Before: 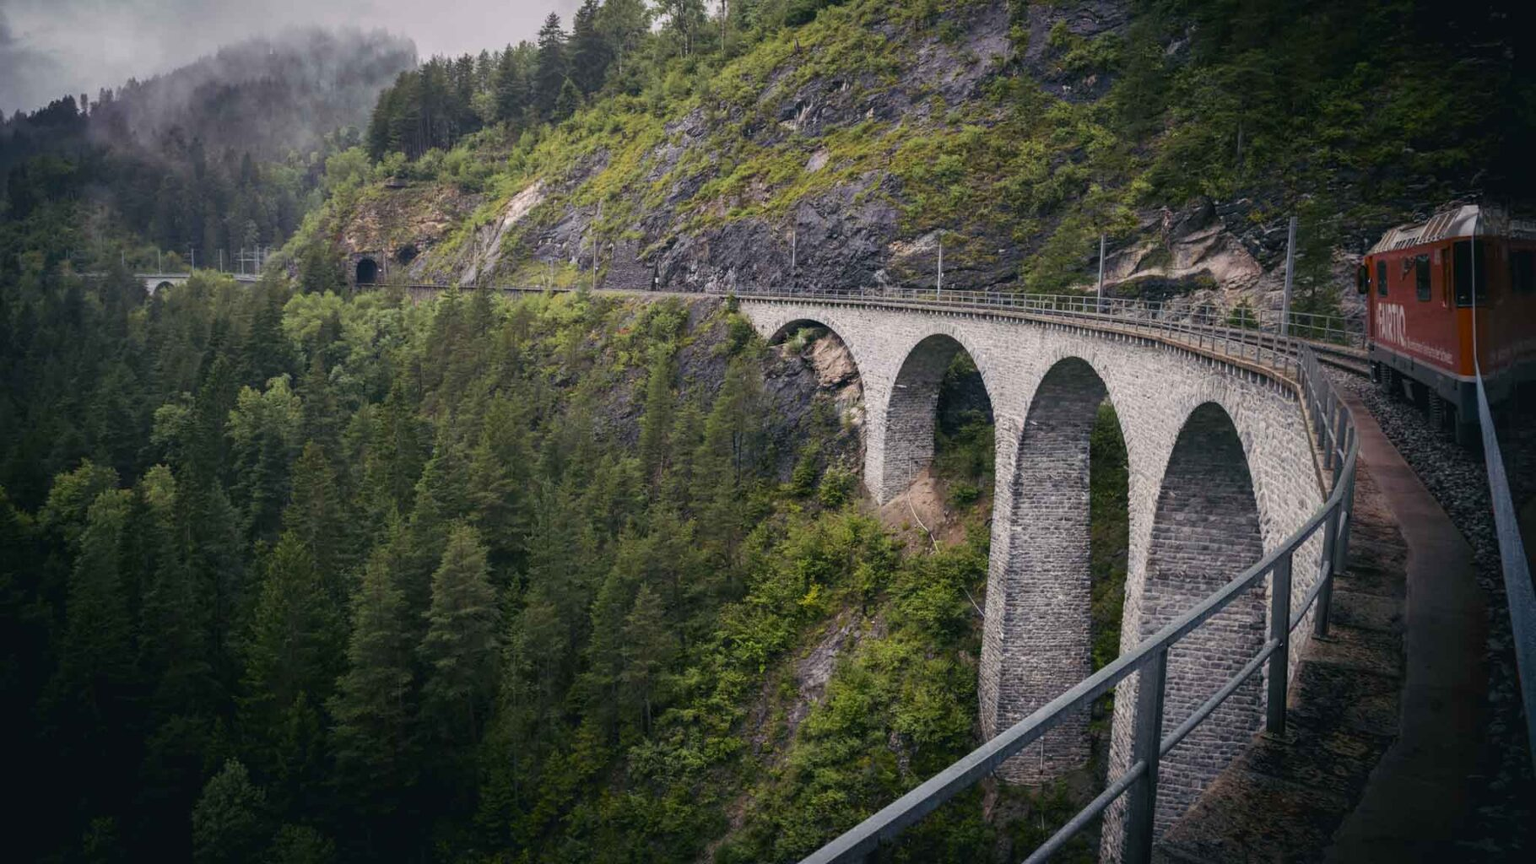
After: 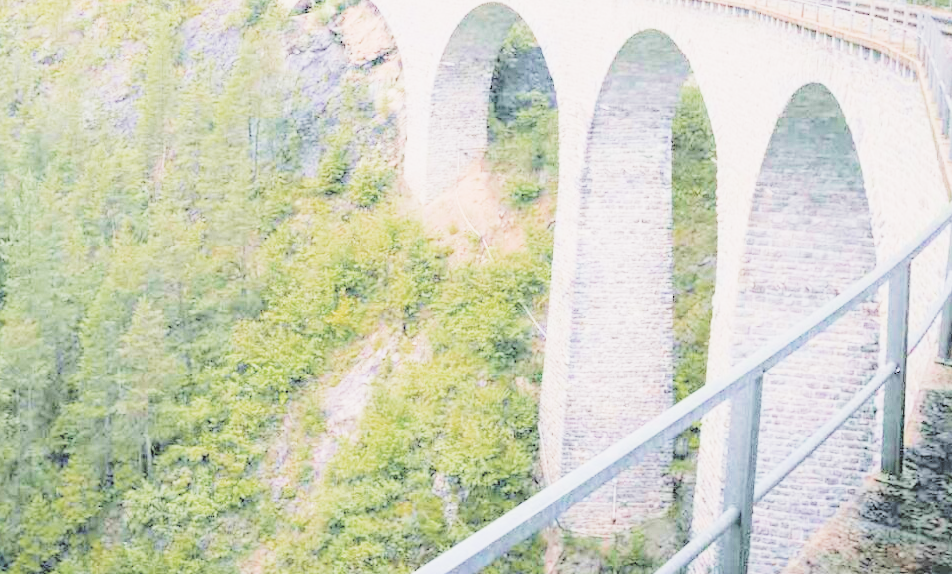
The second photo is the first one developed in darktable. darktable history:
exposure: black level correction 0.001, exposure 1.99 EV, compensate highlight preservation false
color zones: curves: ch0 [(0, 0.444) (0.143, 0.442) (0.286, 0.441) (0.429, 0.441) (0.571, 0.441) (0.714, 0.441) (0.857, 0.442) (1, 0.444)]
filmic rgb: black relative exposure -7.65 EV, white relative exposure 4.56 EV, hardness 3.61
contrast brightness saturation: brightness 0.995
velvia: on, module defaults
color correction: highlights b* -0.002, saturation 0.86
crop: left 34.12%, top 38.537%, right 13.544%, bottom 5.353%
tone curve: curves: ch0 [(0, 0.023) (0.104, 0.058) (0.21, 0.162) (0.469, 0.524) (0.579, 0.65) (0.725, 0.8) (0.858, 0.903) (1, 0.974)]; ch1 [(0, 0) (0.414, 0.395) (0.447, 0.447) (0.502, 0.501) (0.521, 0.512) (0.57, 0.563) (0.618, 0.61) (0.654, 0.642) (1, 1)]; ch2 [(0, 0) (0.356, 0.408) (0.437, 0.453) (0.492, 0.485) (0.524, 0.508) (0.566, 0.567) (0.595, 0.604) (1, 1)], preserve colors none
